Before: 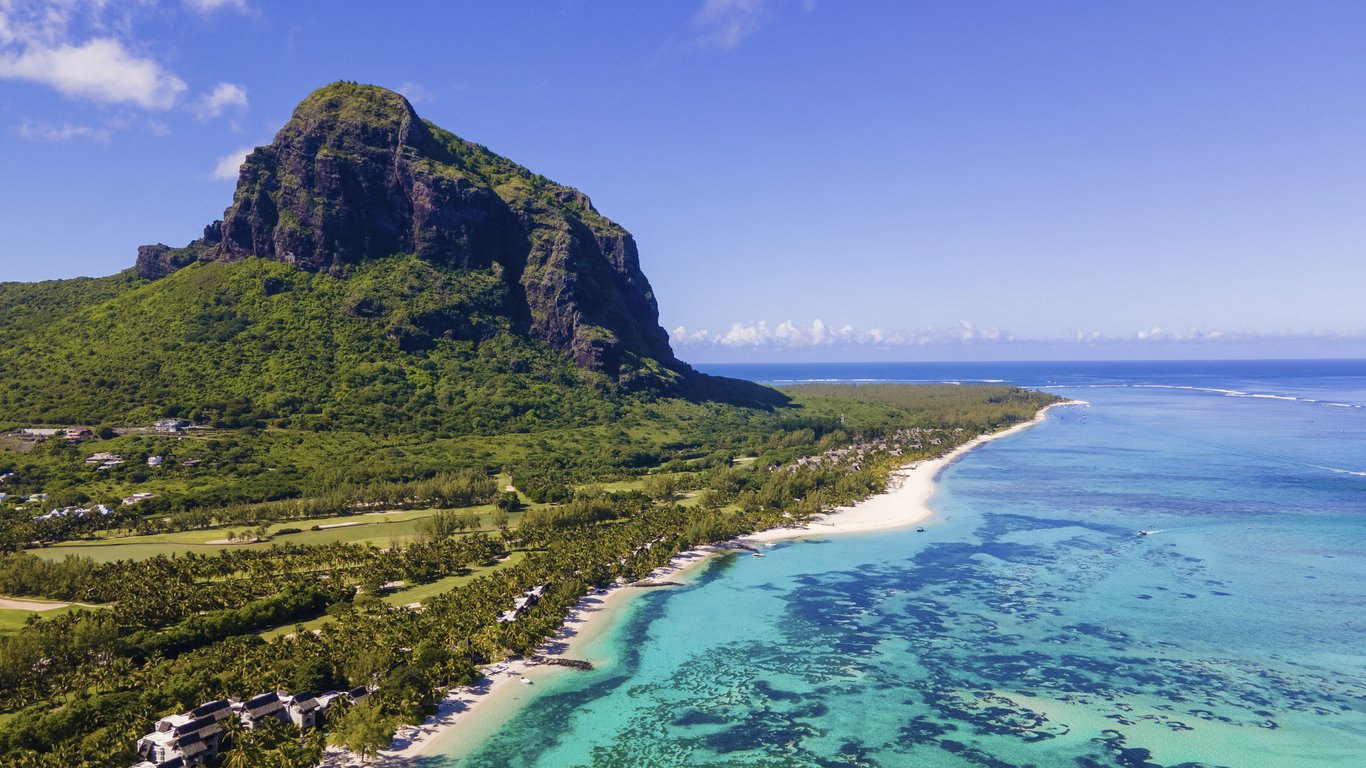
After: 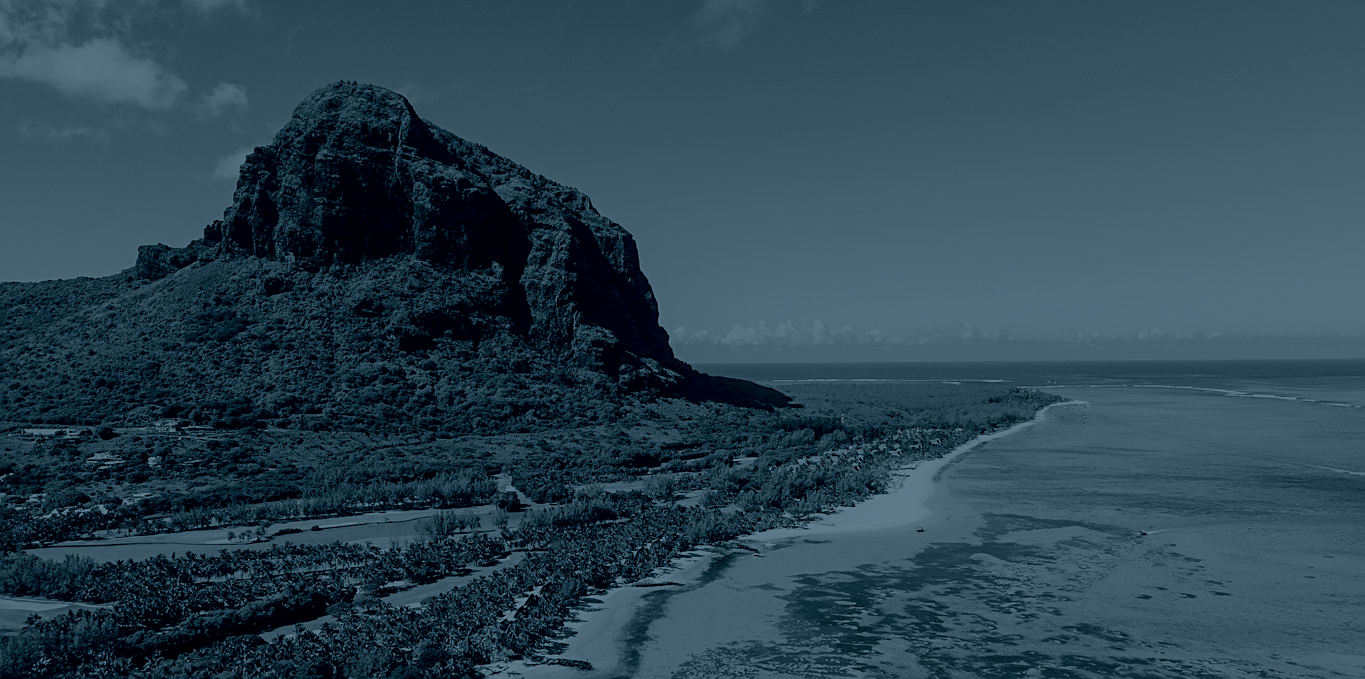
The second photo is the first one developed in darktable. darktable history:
exposure: exposure 0.921 EV, compensate highlight preservation false
filmic rgb: middle gray luminance 29%, black relative exposure -10.3 EV, white relative exposure 5.5 EV, threshold 6 EV, target black luminance 0%, hardness 3.95, latitude 2.04%, contrast 1.132, highlights saturation mix 5%, shadows ↔ highlights balance 15.11%, add noise in highlights 0, preserve chrominance no, color science v3 (2019), use custom middle-gray values true, iterations of high-quality reconstruction 0, contrast in highlights soft, enable highlight reconstruction true
crop and rotate: top 0%, bottom 11.49%
colorize: hue 194.4°, saturation 29%, source mix 61.75%, lightness 3.98%, version 1
sharpen: on, module defaults
